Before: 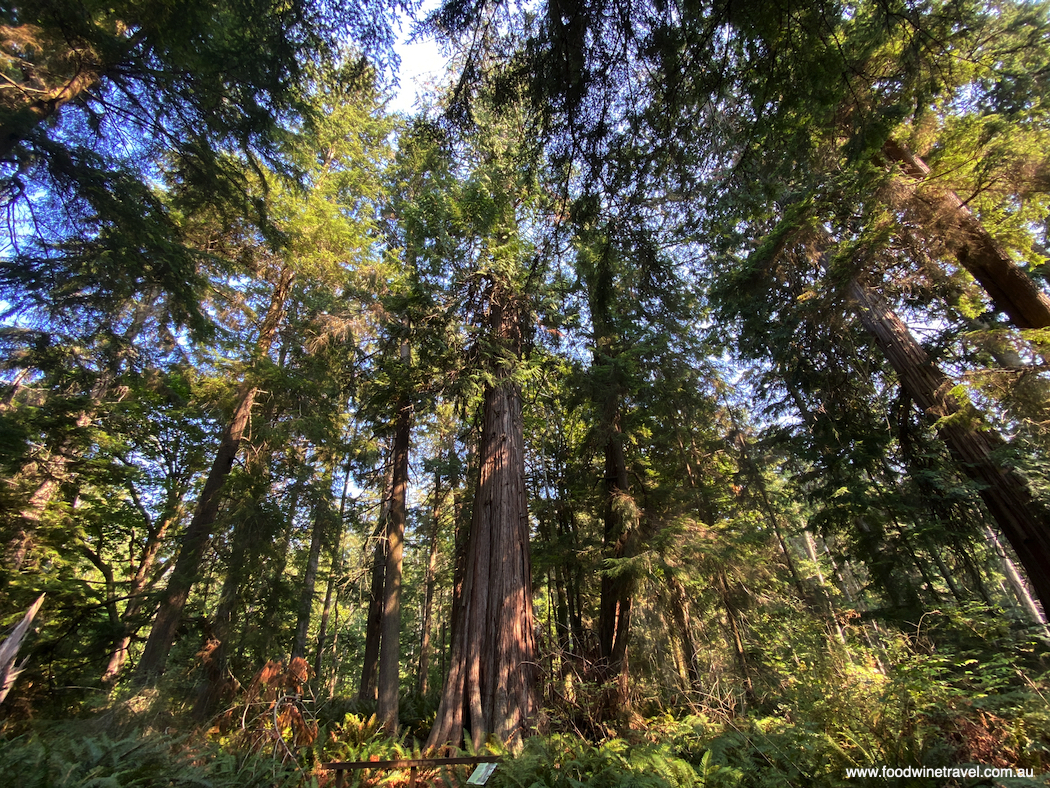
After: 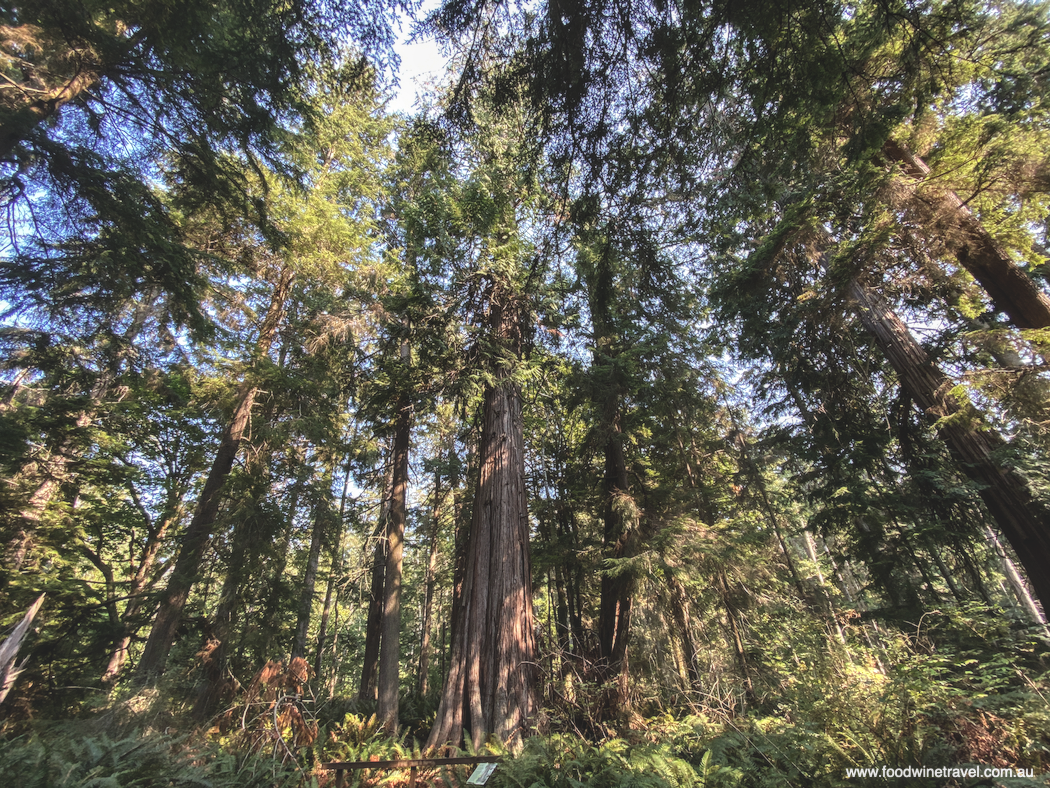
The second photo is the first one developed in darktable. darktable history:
exposure: black level correction -0.036, exposure -0.497 EV, compensate highlight preservation false
local contrast: detail 154%
